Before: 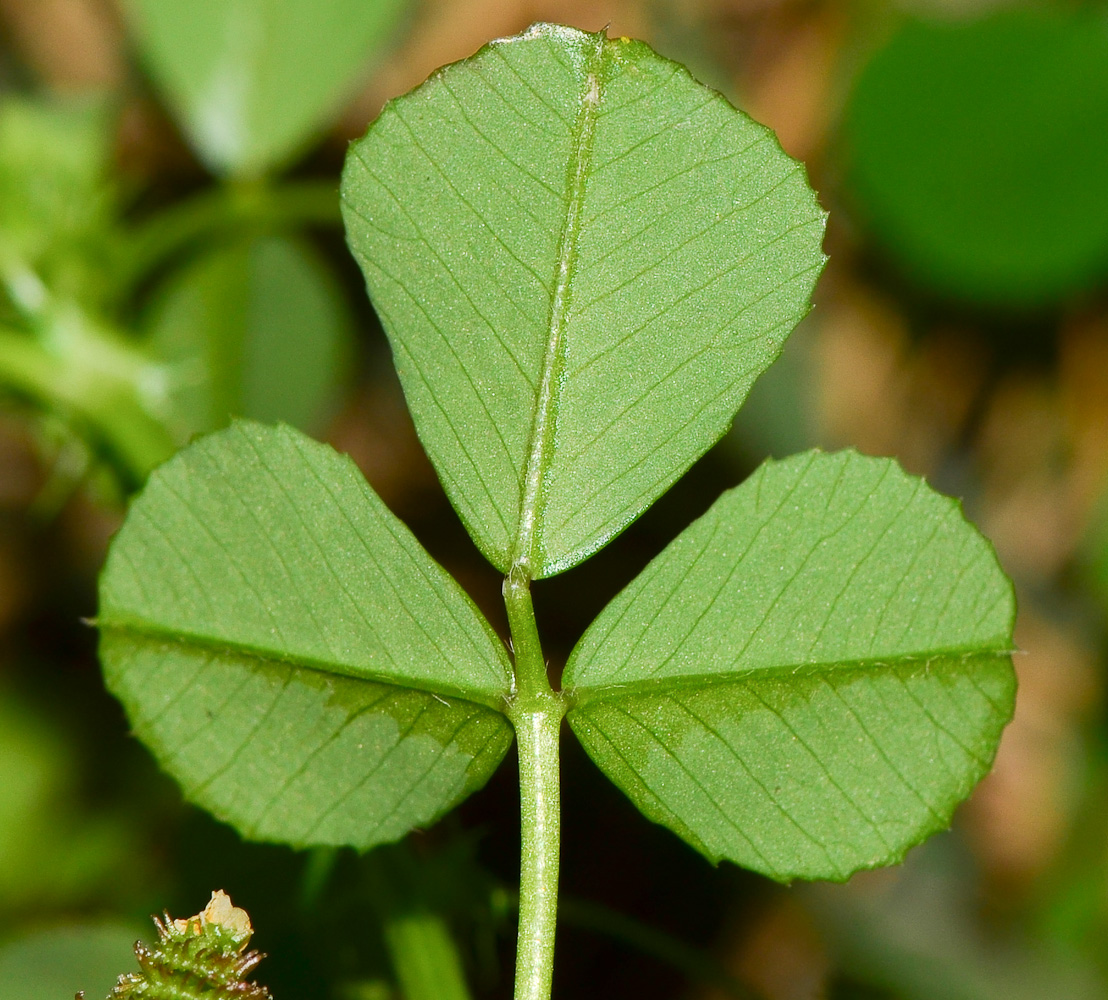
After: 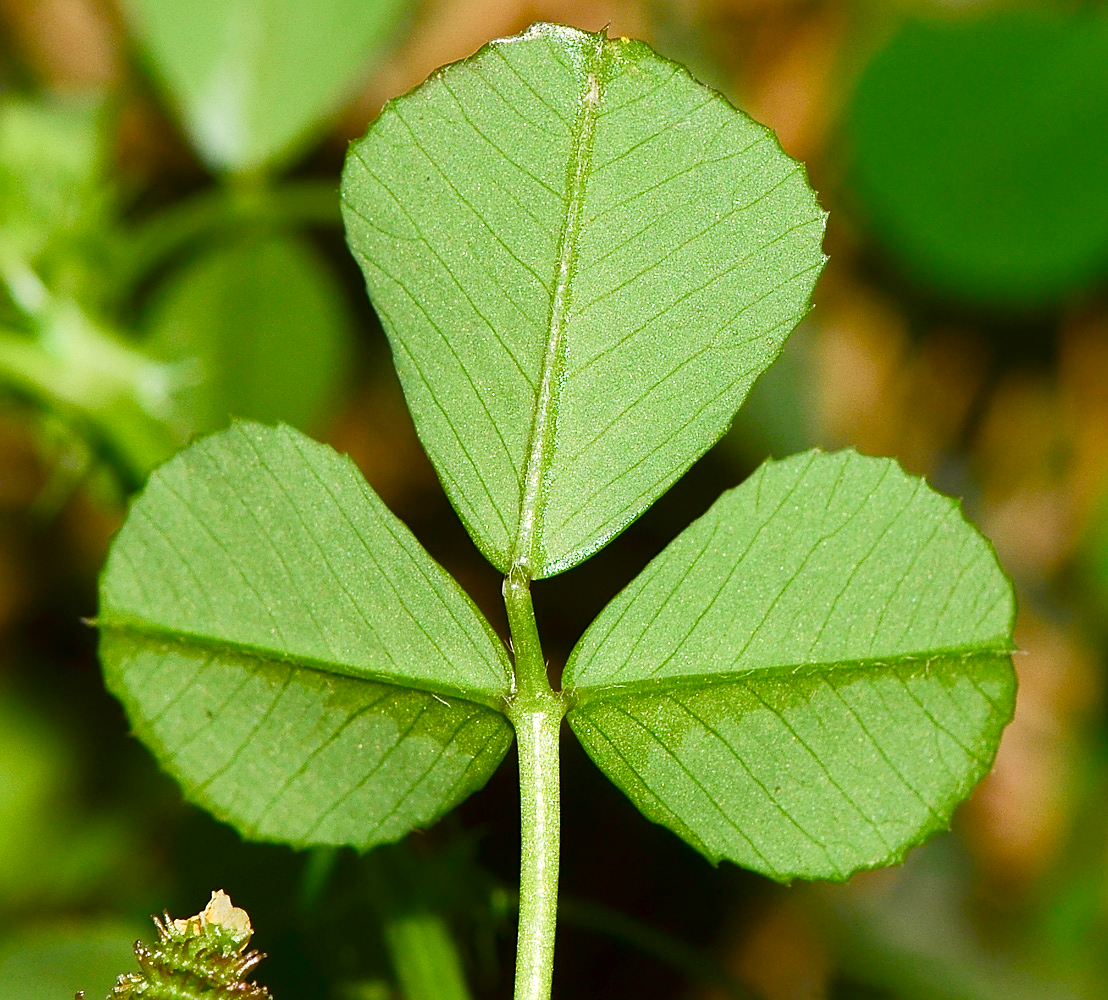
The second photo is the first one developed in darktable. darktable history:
color balance rgb: linear chroma grading › shadows 32%, linear chroma grading › global chroma -2%, linear chroma grading › mid-tones 4%, perceptual saturation grading › global saturation -2%, perceptual saturation grading › highlights -8%, perceptual saturation grading › mid-tones 8%, perceptual saturation grading › shadows 4%, perceptual brilliance grading › highlights 8%, perceptual brilliance grading › mid-tones 4%, perceptual brilliance grading › shadows 2%, global vibrance 16%, saturation formula JzAzBz (2021)
sharpen: on, module defaults
